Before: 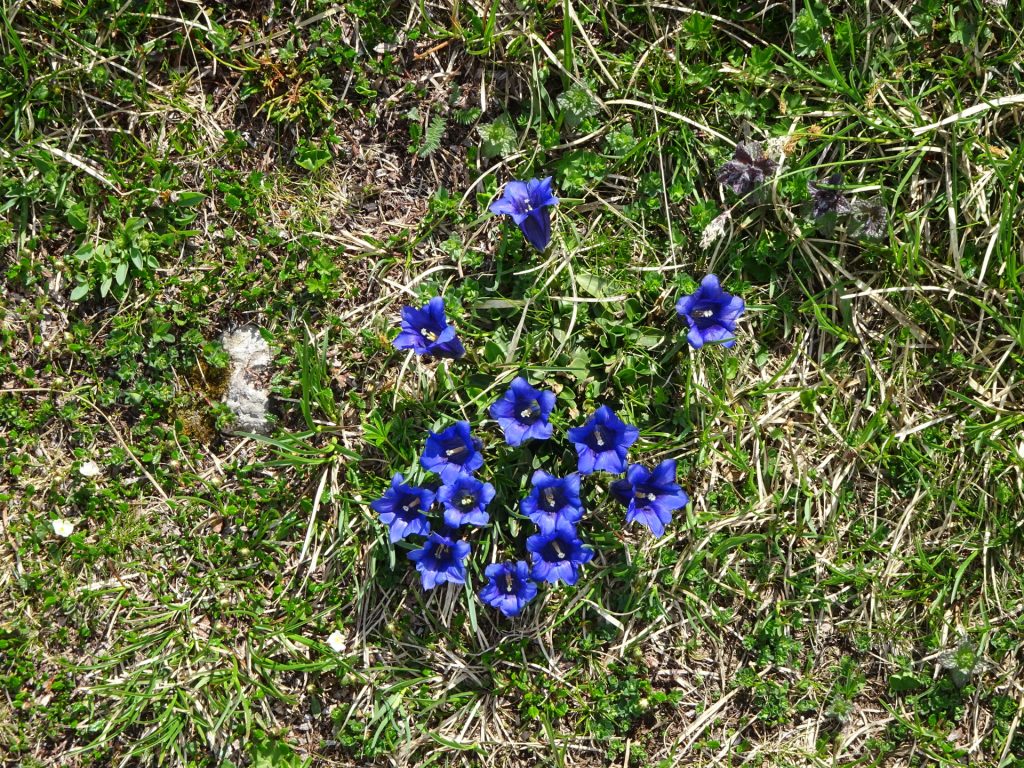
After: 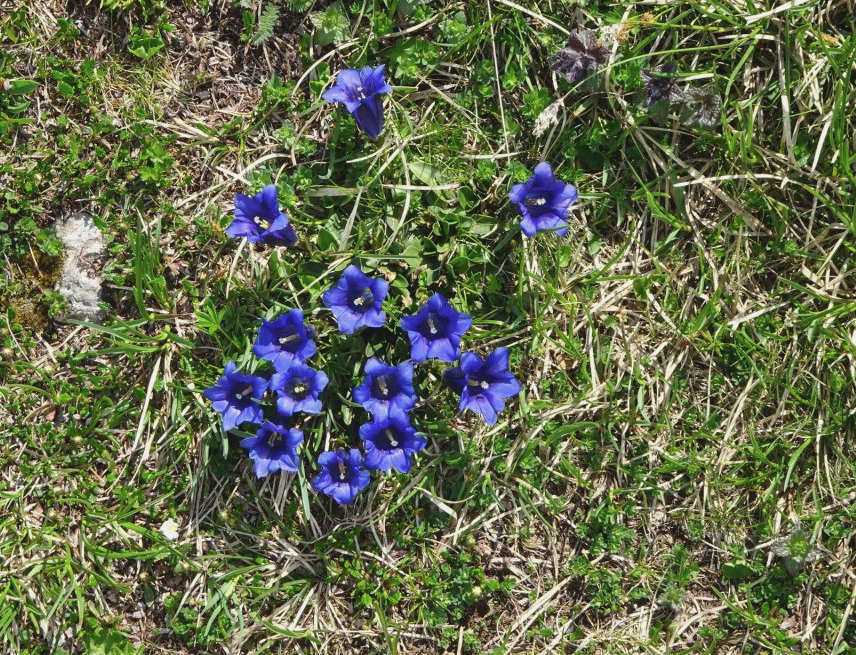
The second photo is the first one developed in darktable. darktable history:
crop: left 16.346%, top 14.701%
shadows and highlights: shadows 20.55, highlights -19.89, soften with gaussian
contrast brightness saturation: contrast -0.096, saturation -0.097
exposure: compensate highlight preservation false
